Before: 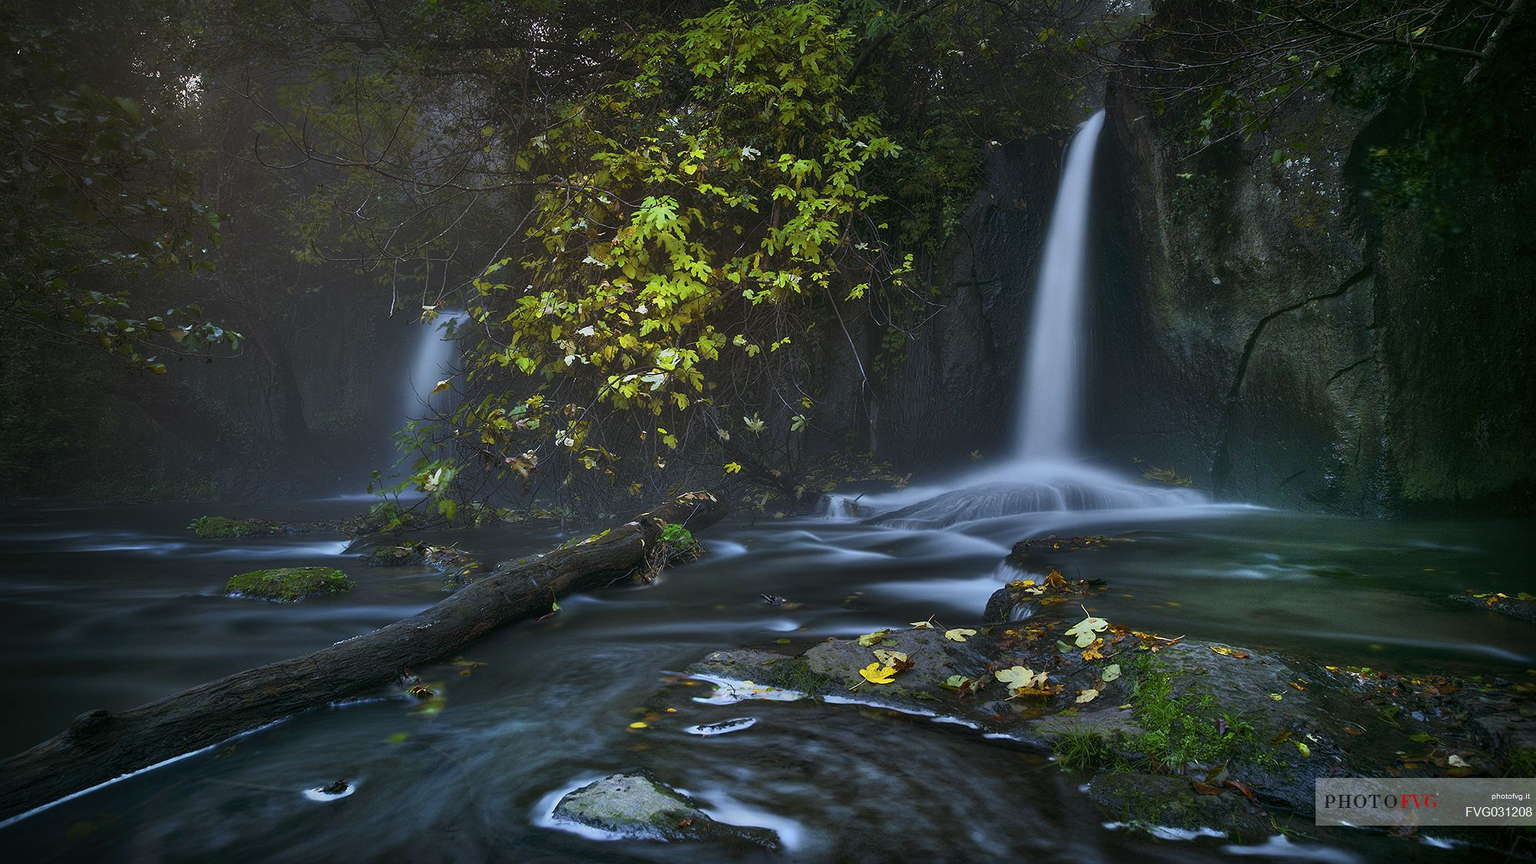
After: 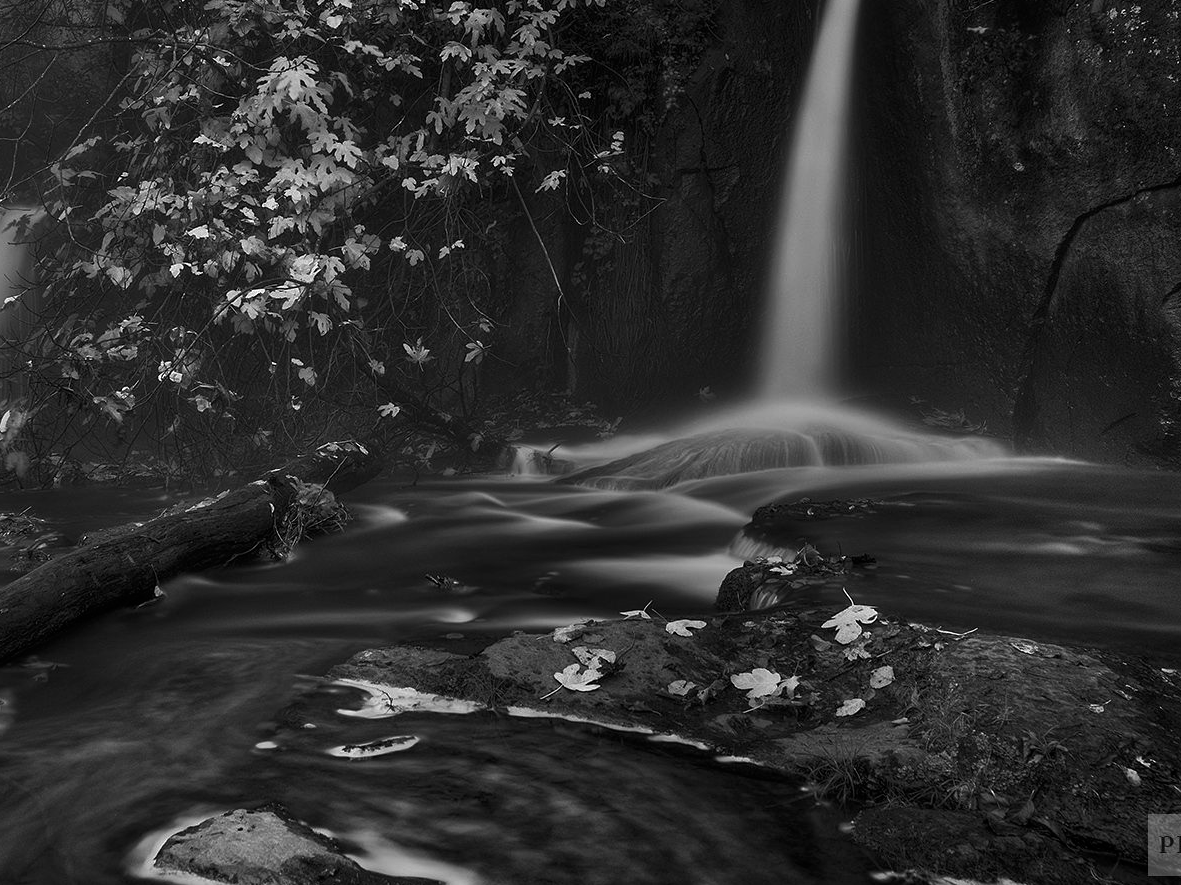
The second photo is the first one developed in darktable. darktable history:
monochrome: on, module defaults
contrast brightness saturation: brightness -0.09
crop and rotate: left 28.256%, top 17.734%, right 12.656%, bottom 3.573%
tone curve: curves: ch0 [(0, 0) (0.915, 0.89) (1, 1)]
white balance: red 0.948, green 1.02, blue 1.176
